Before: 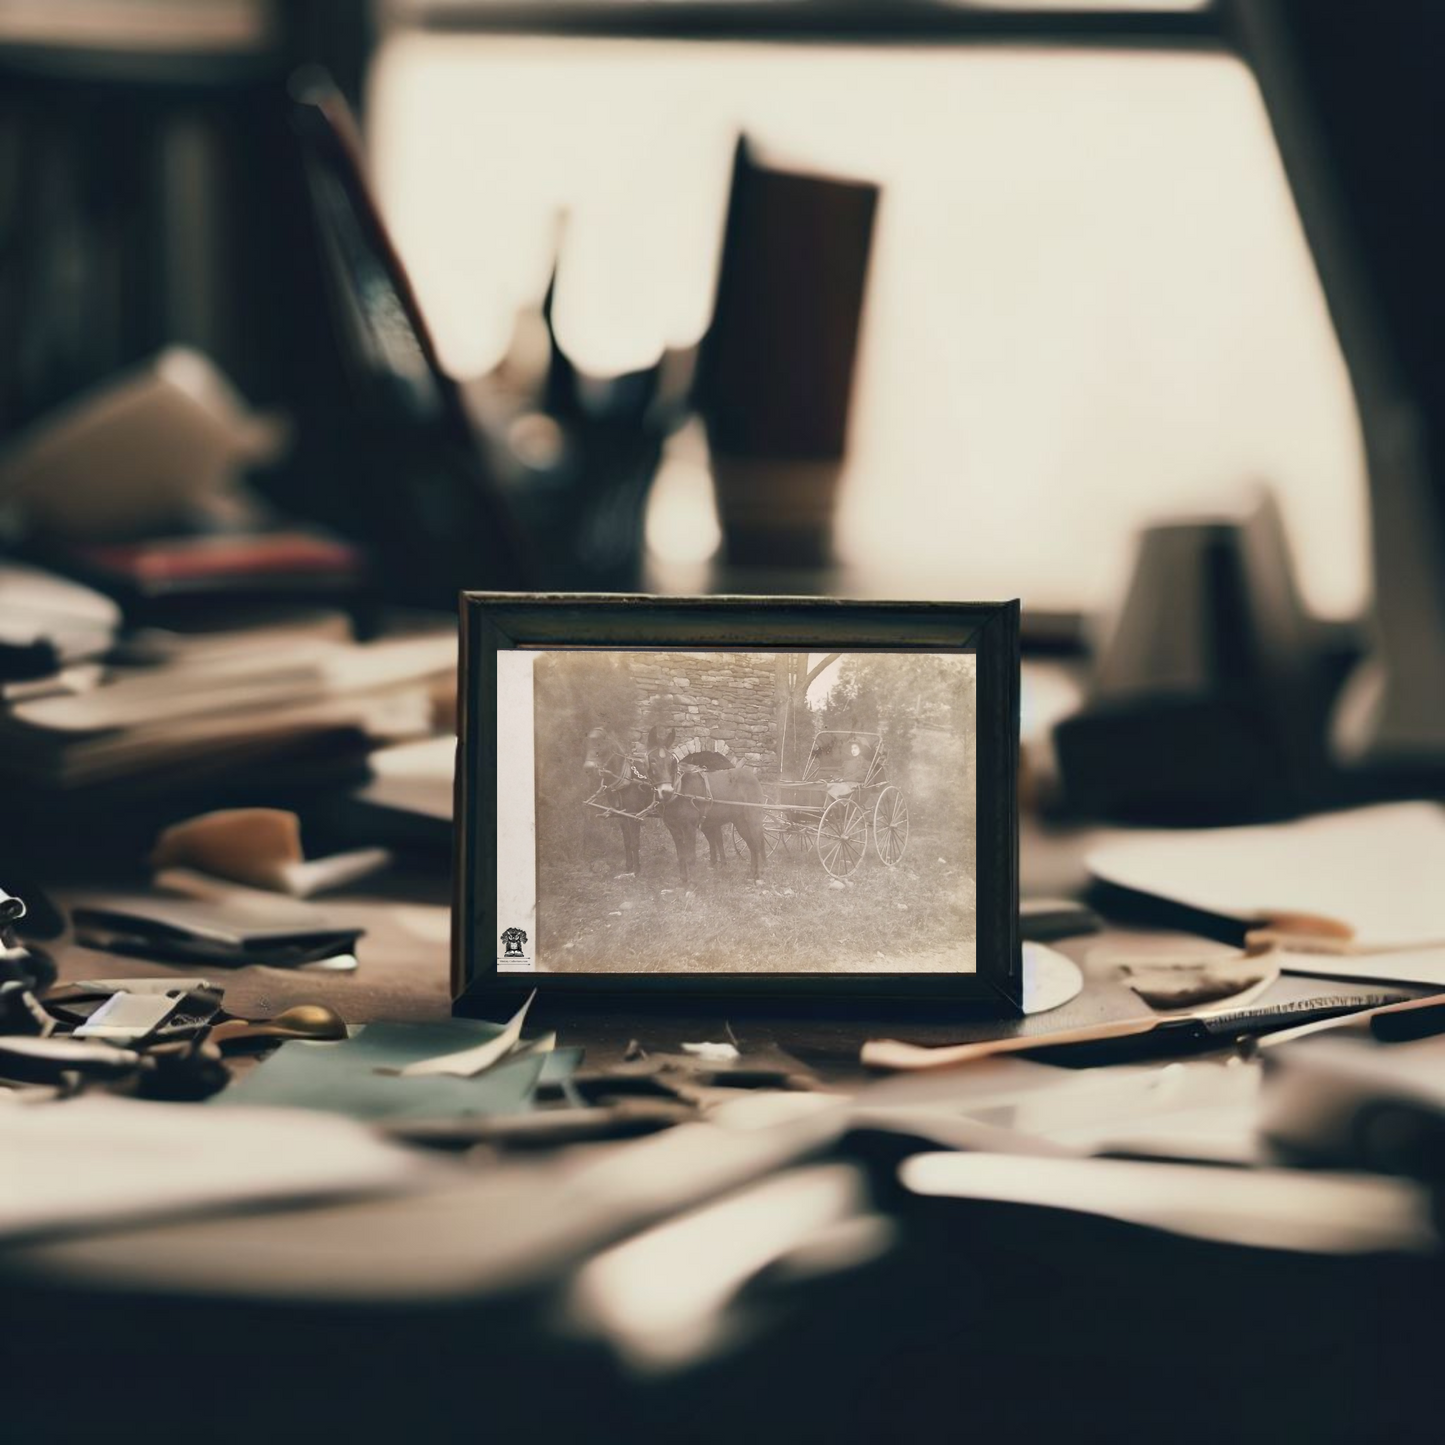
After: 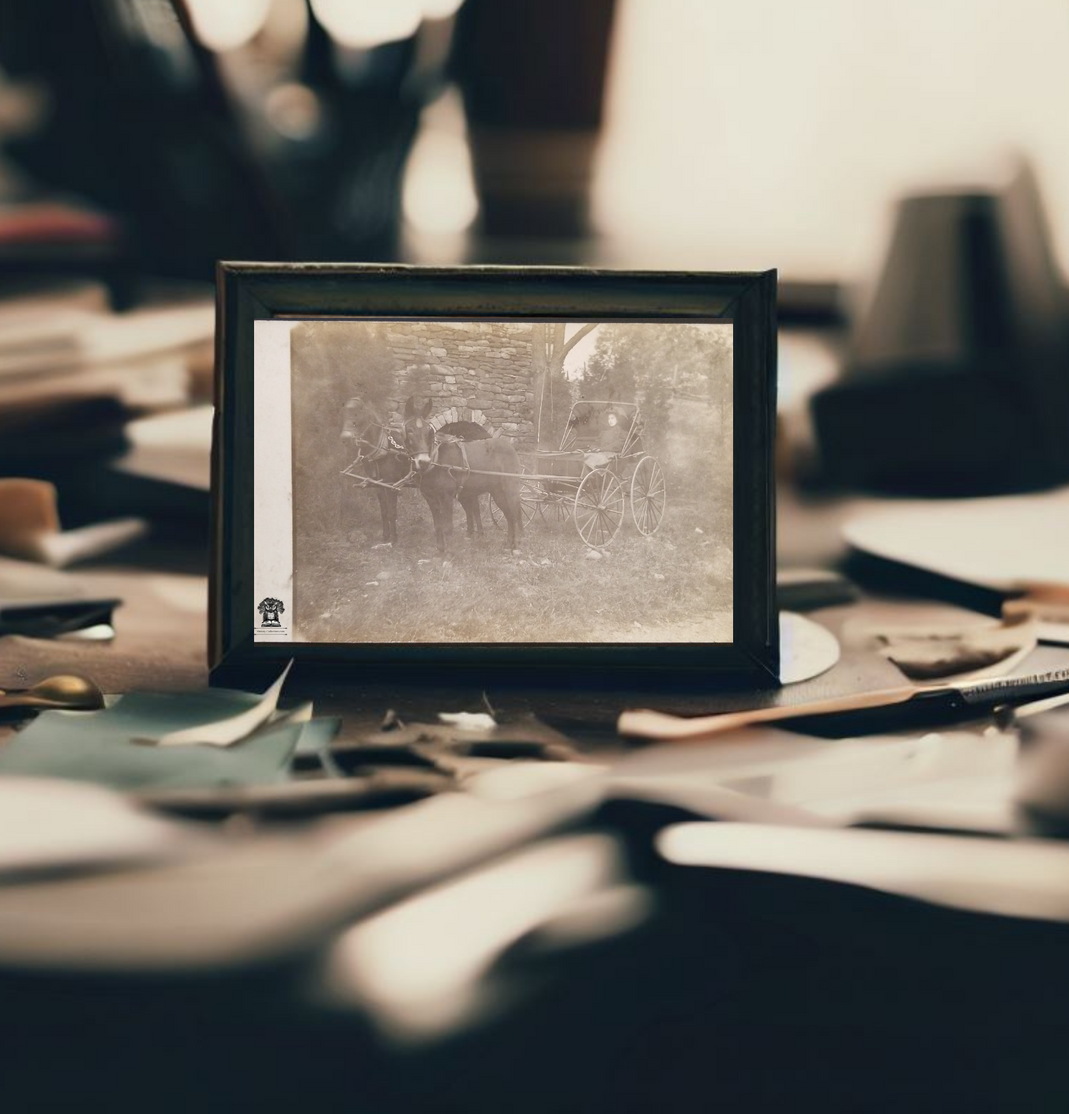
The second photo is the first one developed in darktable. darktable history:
crop: left 16.871%, top 22.857%, right 9.116%
white balance: emerald 1
